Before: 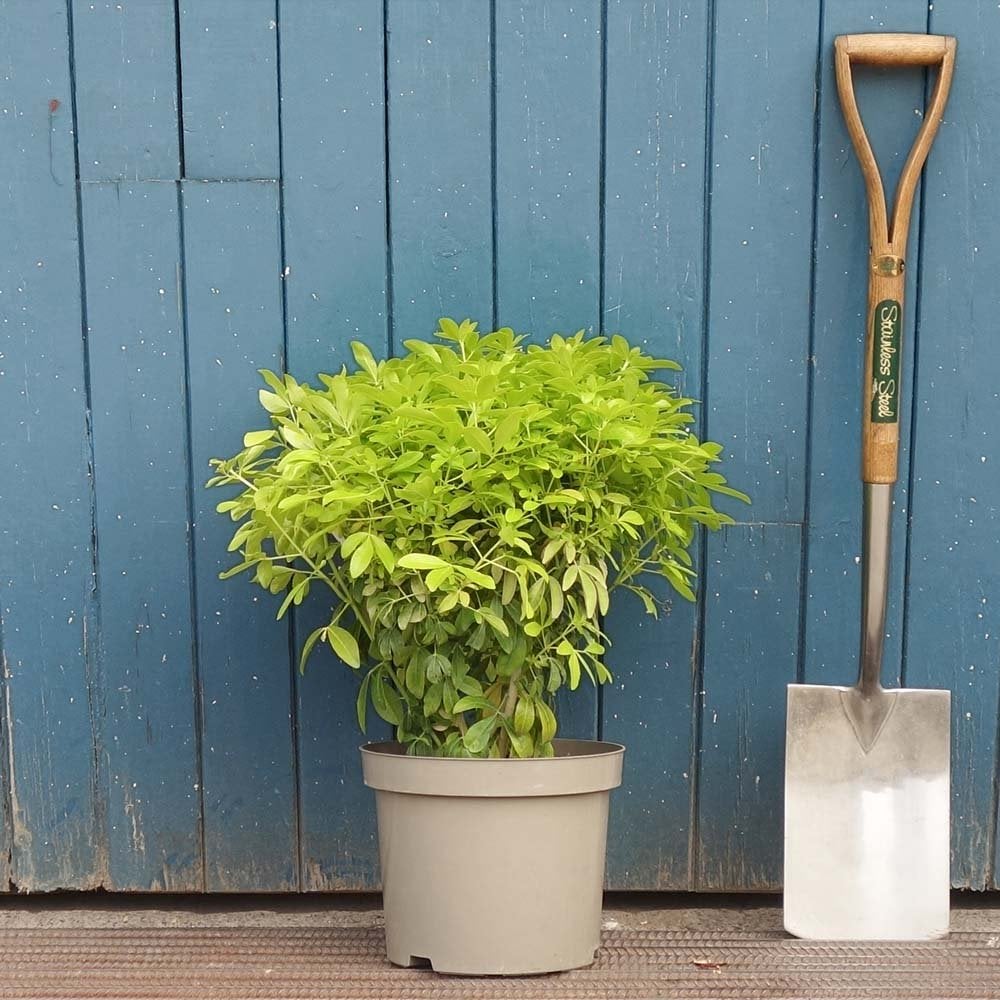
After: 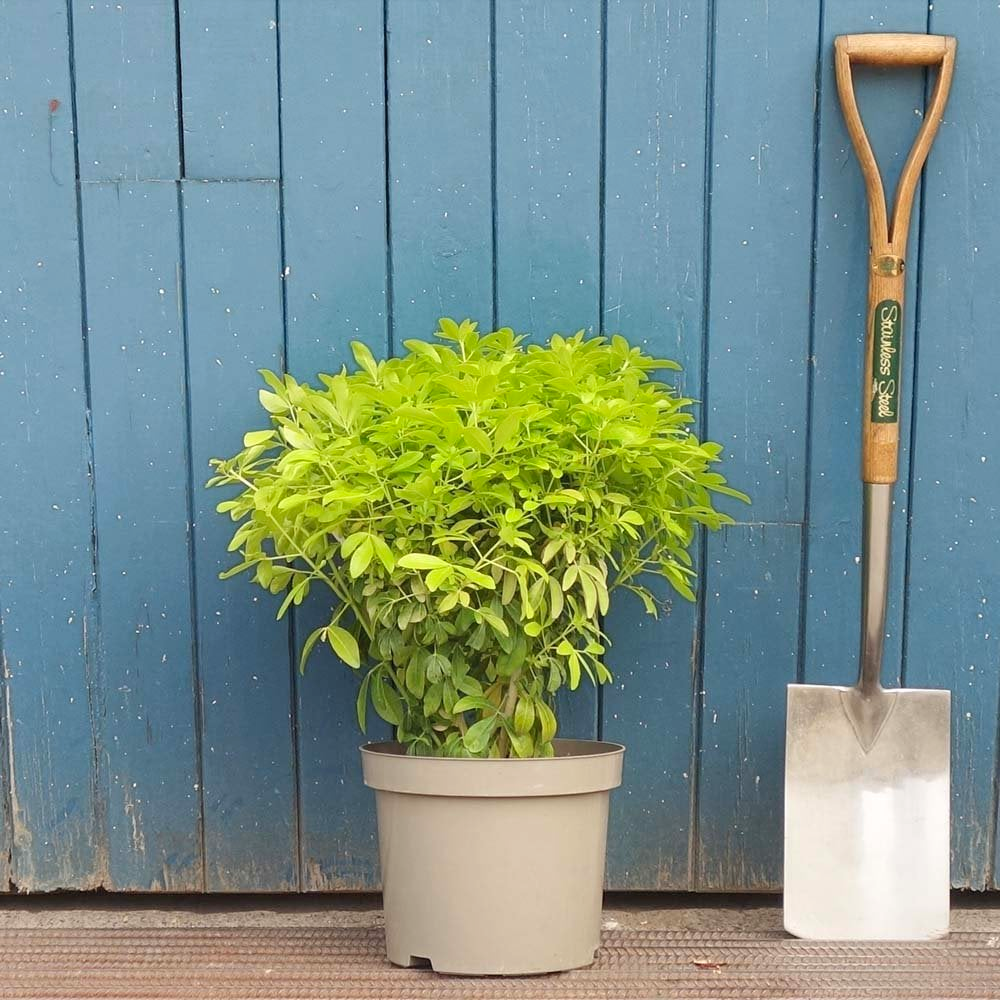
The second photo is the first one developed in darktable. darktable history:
contrast brightness saturation: contrast 0.032, brightness 0.068, saturation 0.126
